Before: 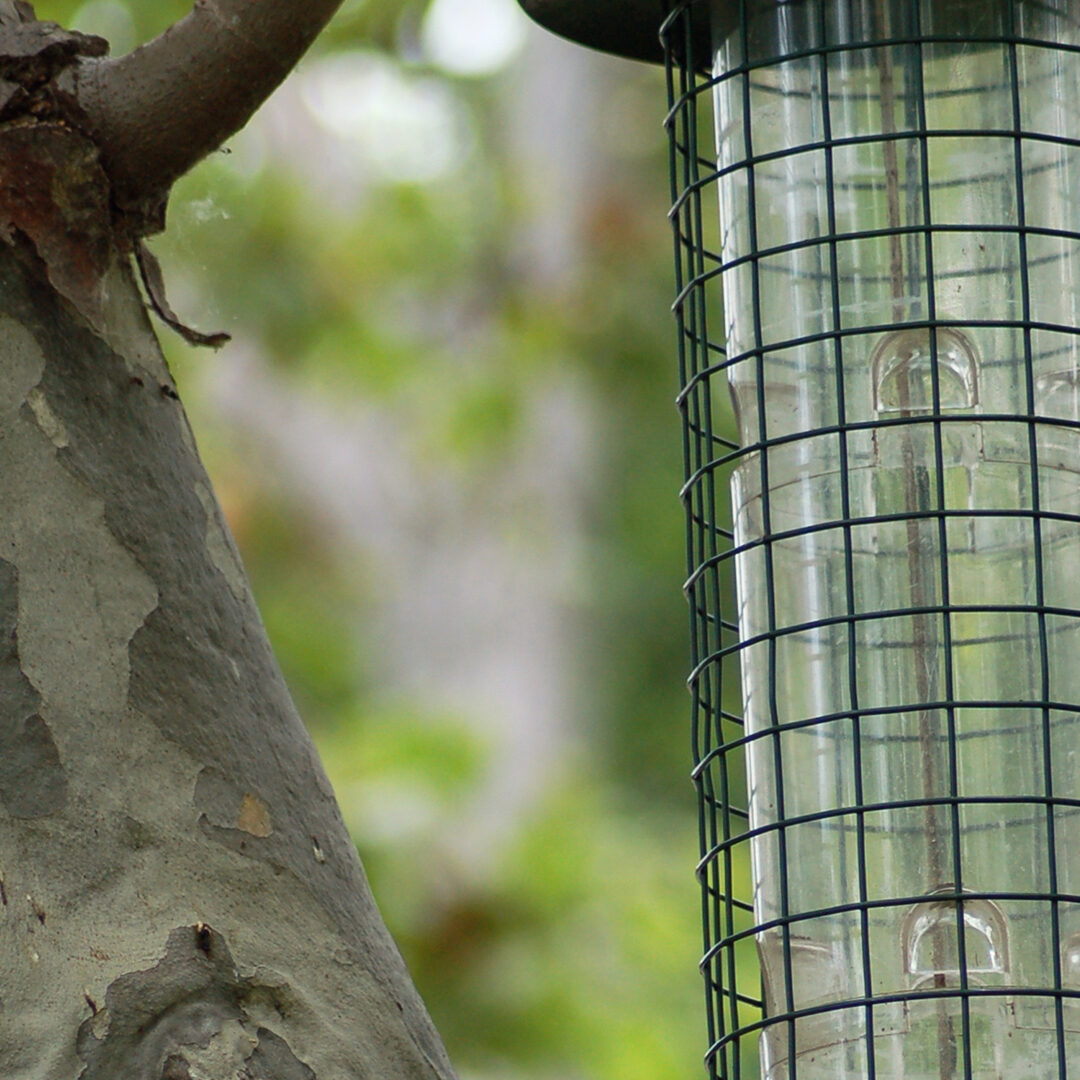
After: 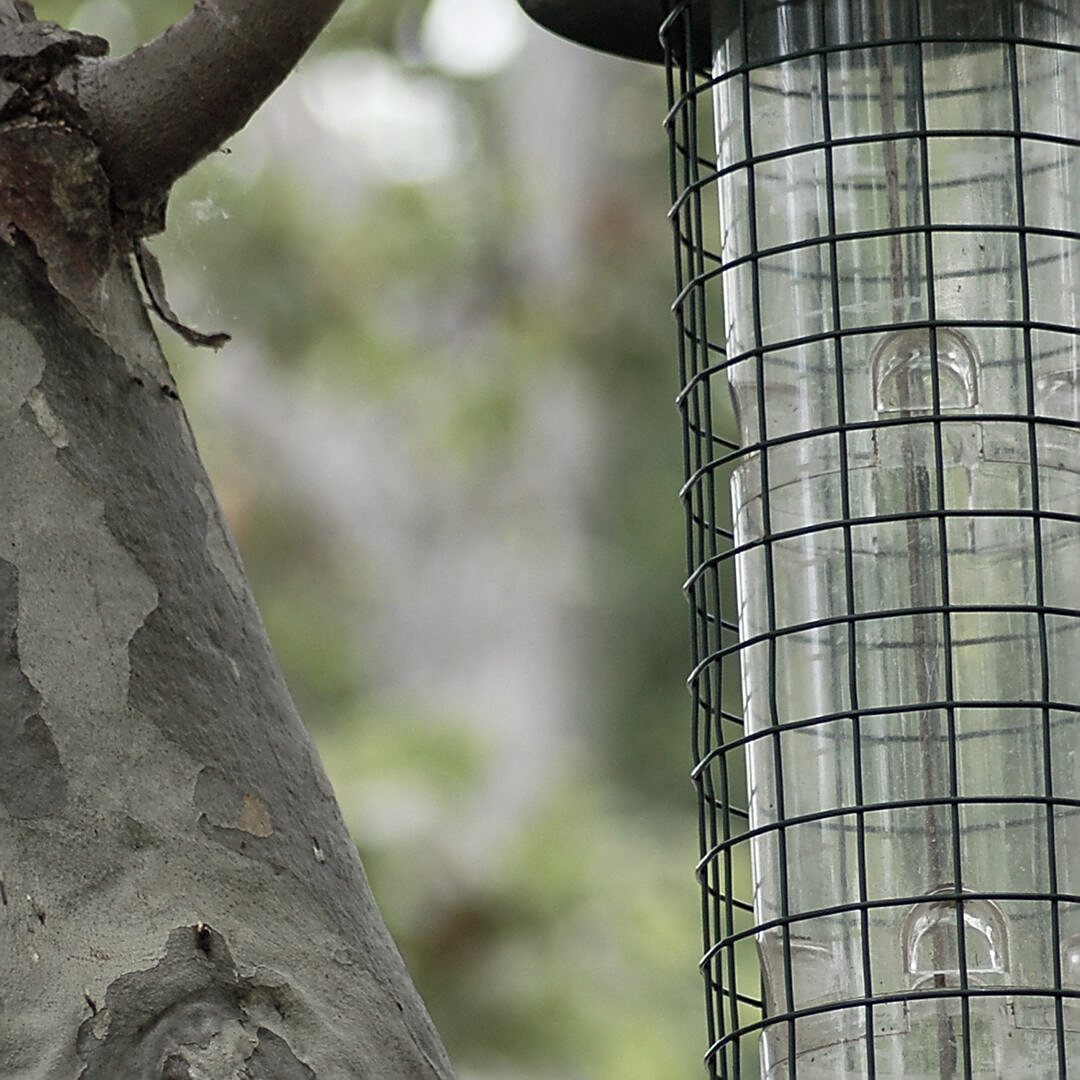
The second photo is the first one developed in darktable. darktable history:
color correction: saturation 0.5
shadows and highlights: low approximation 0.01, soften with gaussian
sharpen: on, module defaults
